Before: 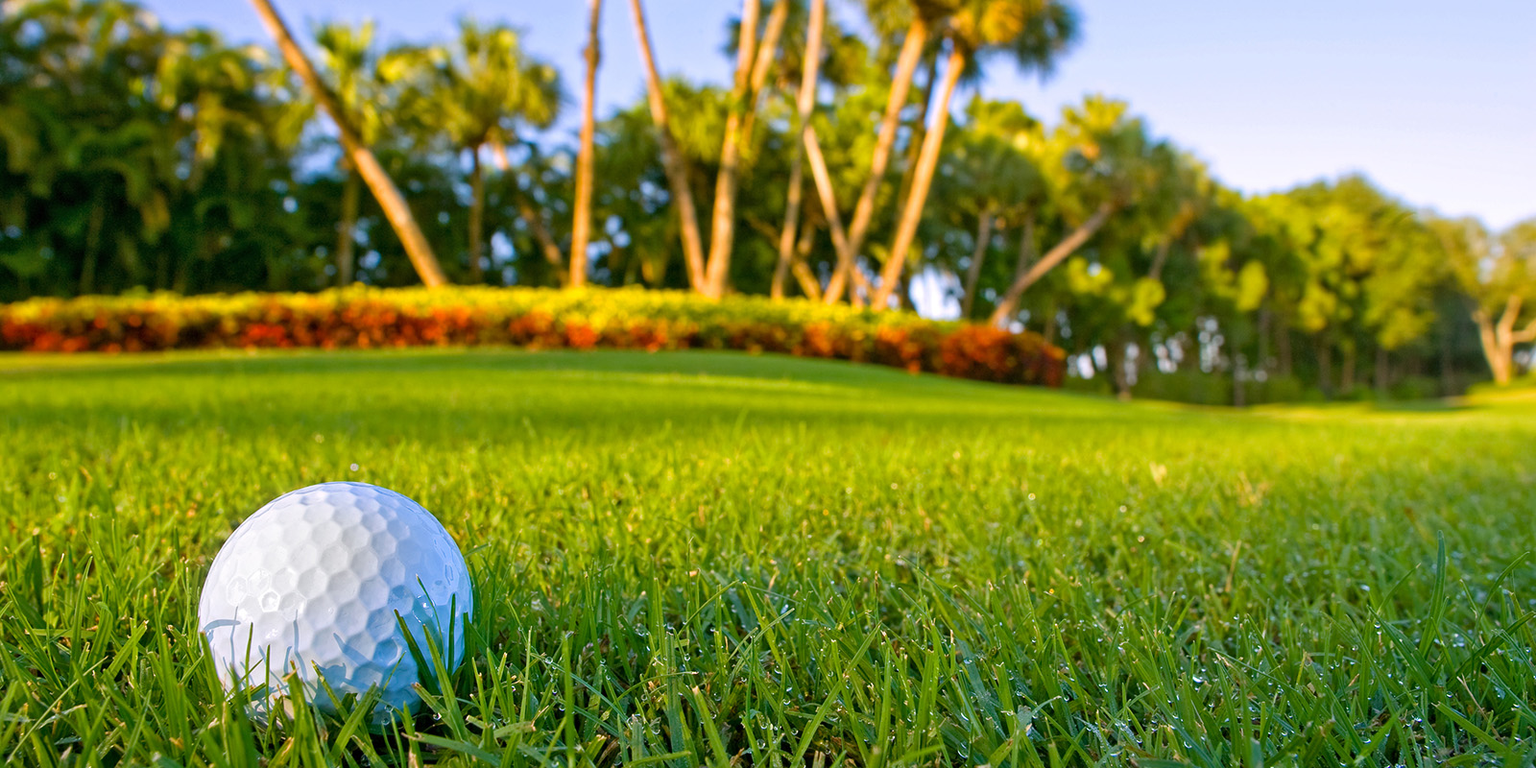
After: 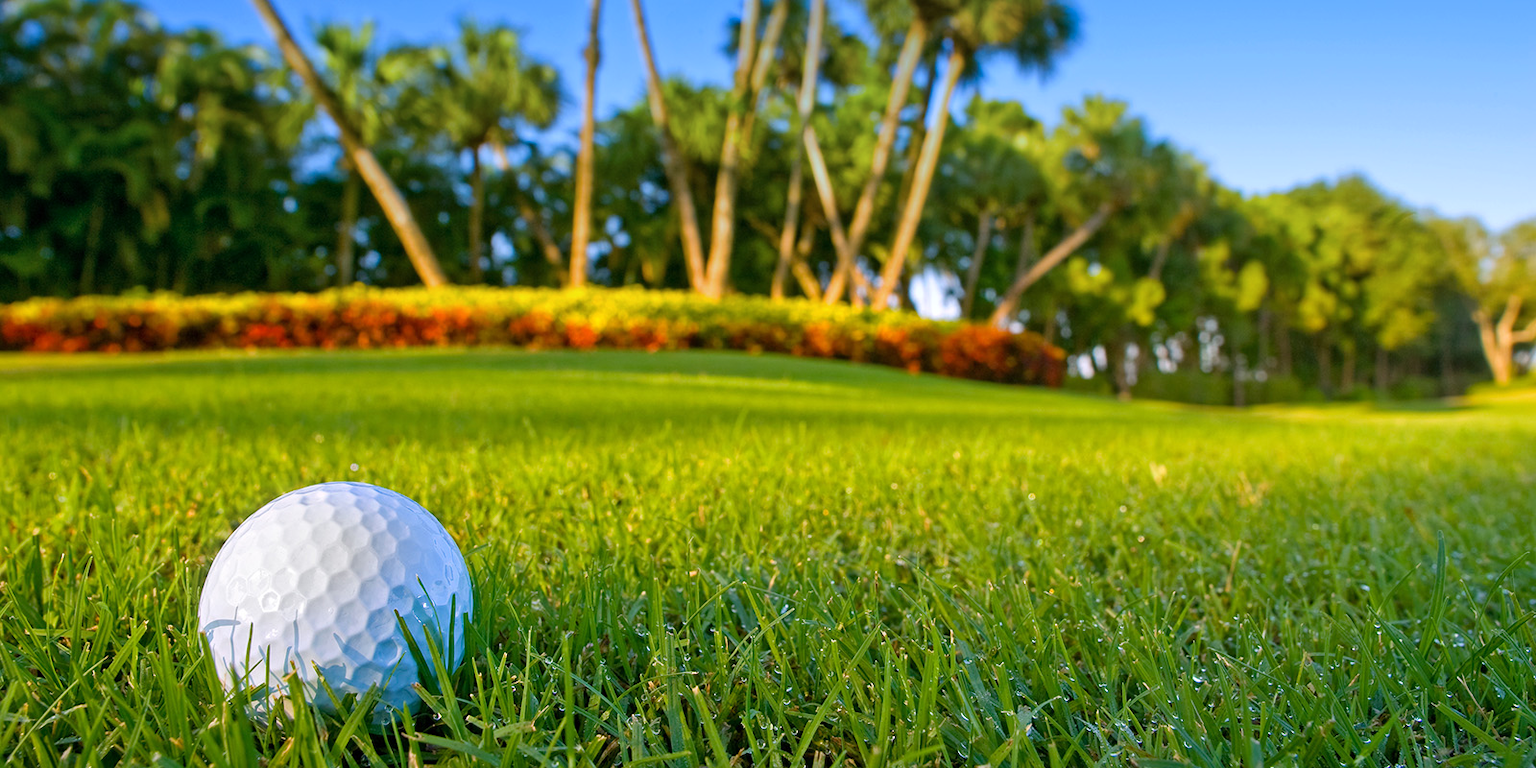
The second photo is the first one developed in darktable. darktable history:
tone equalizer: on, module defaults
graduated density: density 2.02 EV, hardness 44%, rotation 0.374°, offset 8.21, hue 208.8°, saturation 97%
